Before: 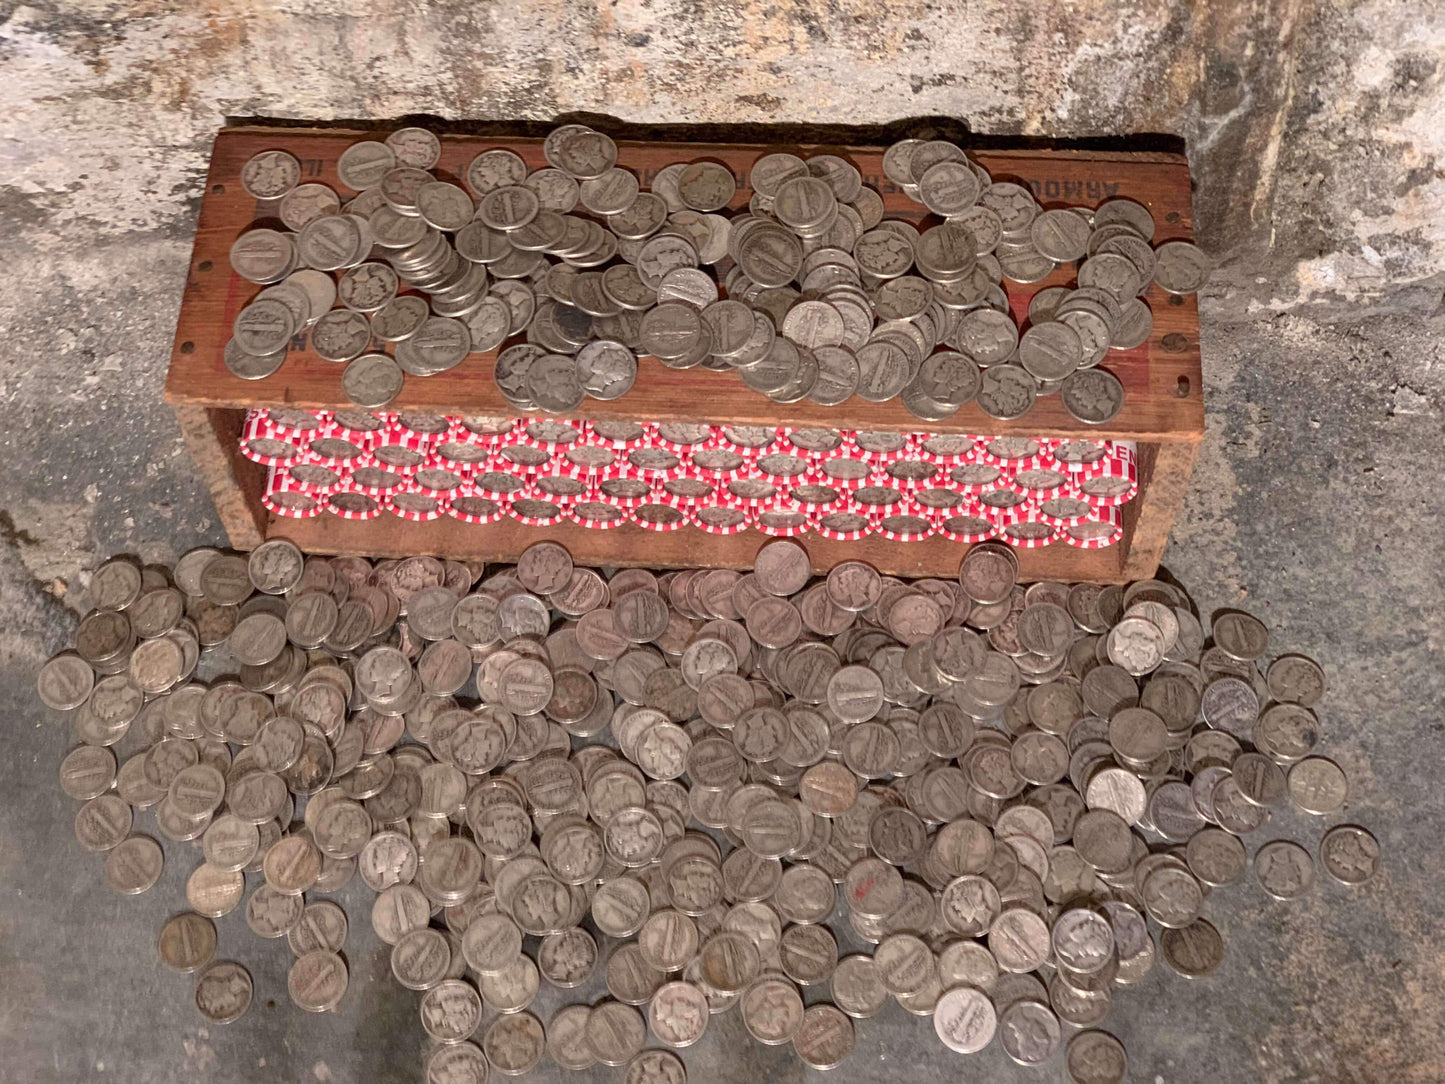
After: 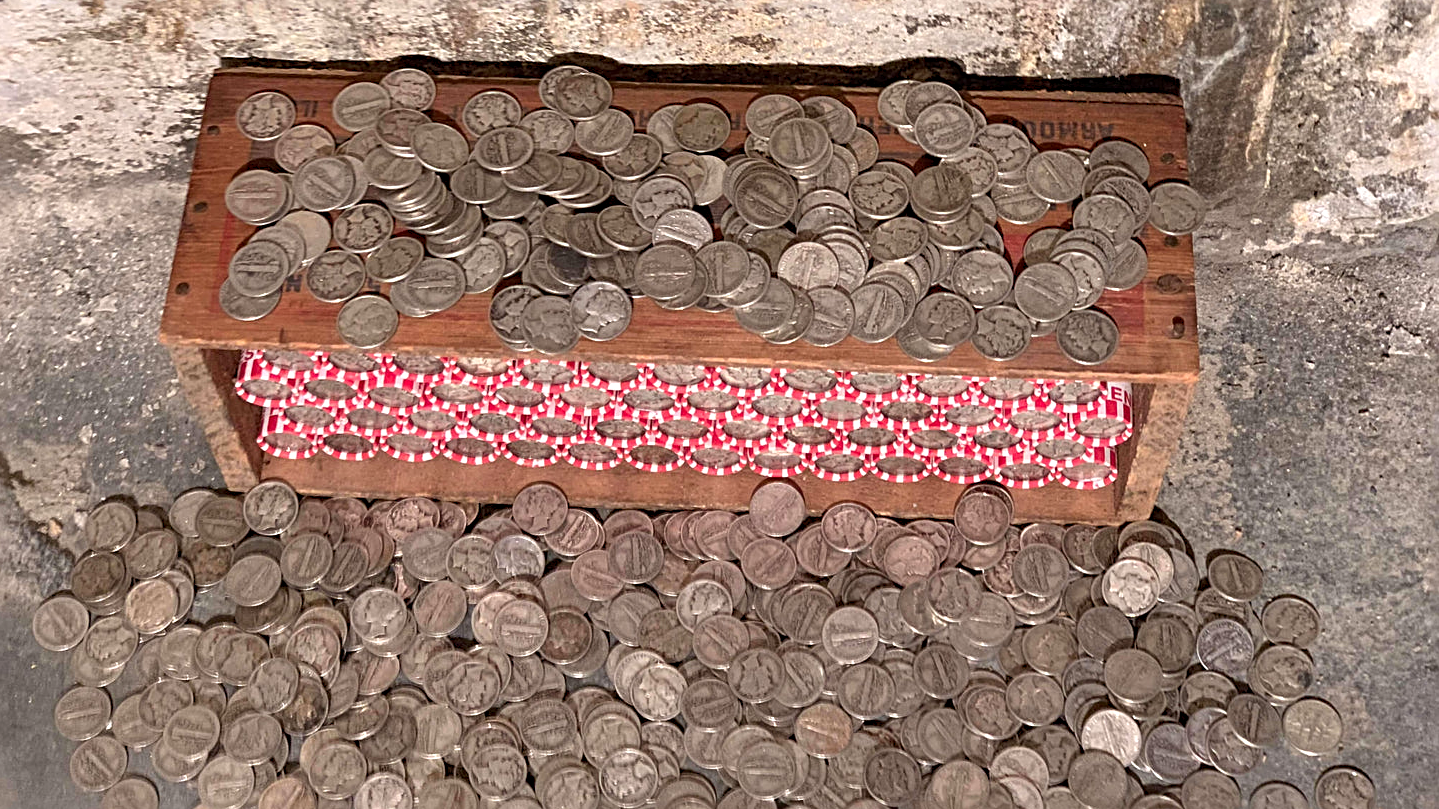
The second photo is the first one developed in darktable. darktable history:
crop: left 0.387%, top 5.469%, bottom 19.809%
rotate and perspective: automatic cropping off
levels: levels [0, 0.476, 0.951]
sharpen: radius 3.119
